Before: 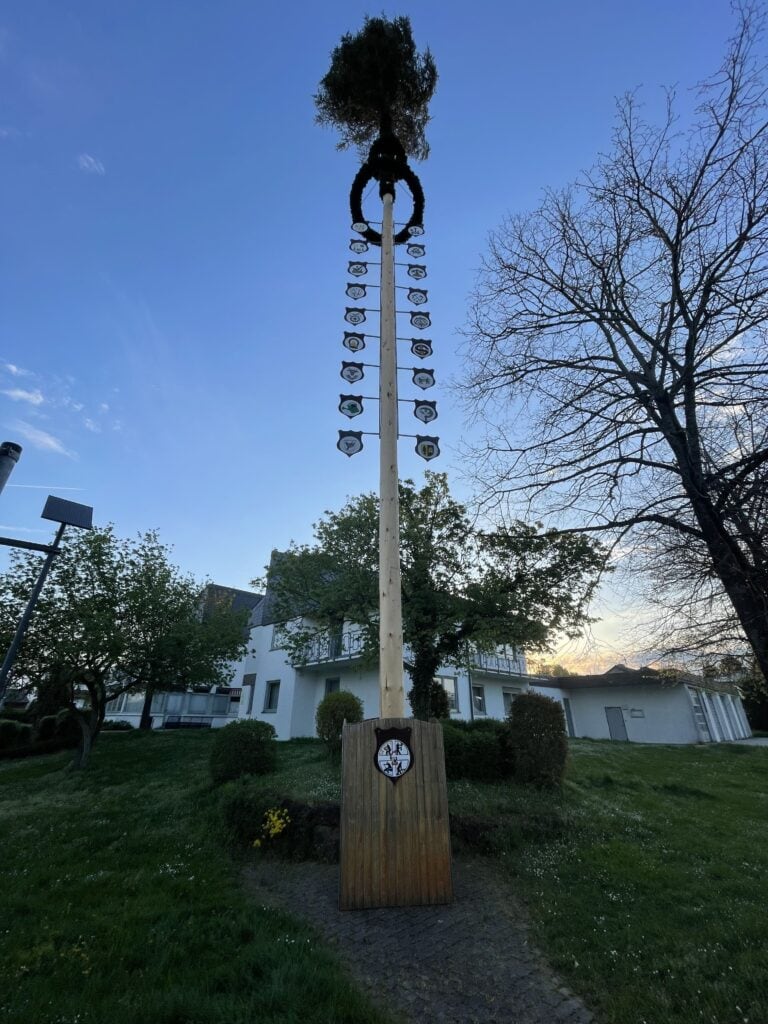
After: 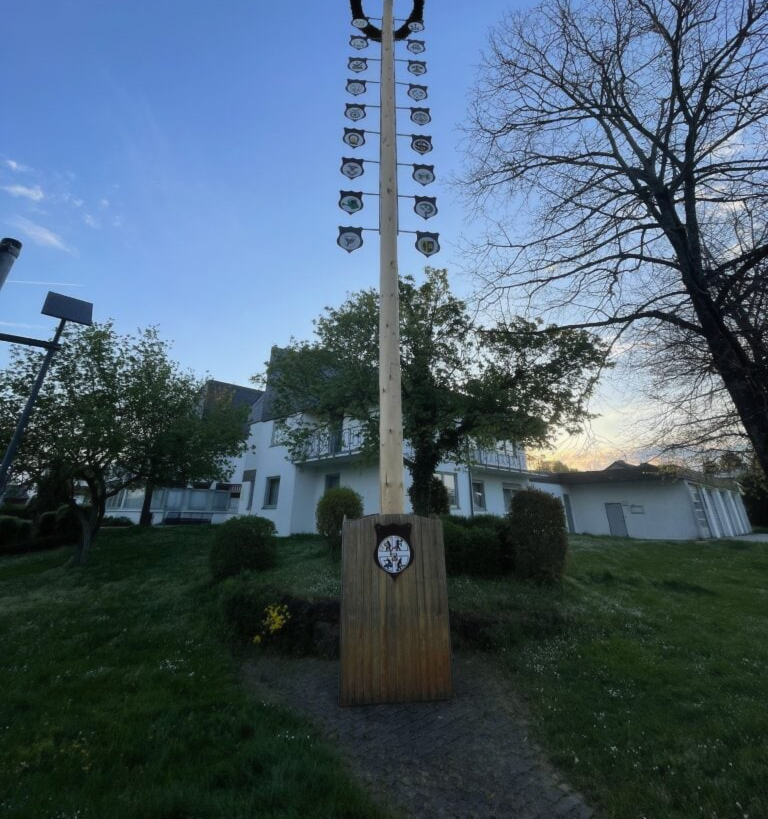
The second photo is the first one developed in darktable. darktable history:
crop and rotate: top 19.998%
contrast equalizer: octaves 7, y [[0.502, 0.505, 0.512, 0.529, 0.564, 0.588], [0.5 ×6], [0.502, 0.505, 0.512, 0.529, 0.564, 0.588], [0, 0.001, 0.001, 0.004, 0.008, 0.011], [0, 0.001, 0.001, 0.004, 0.008, 0.011]], mix -1
